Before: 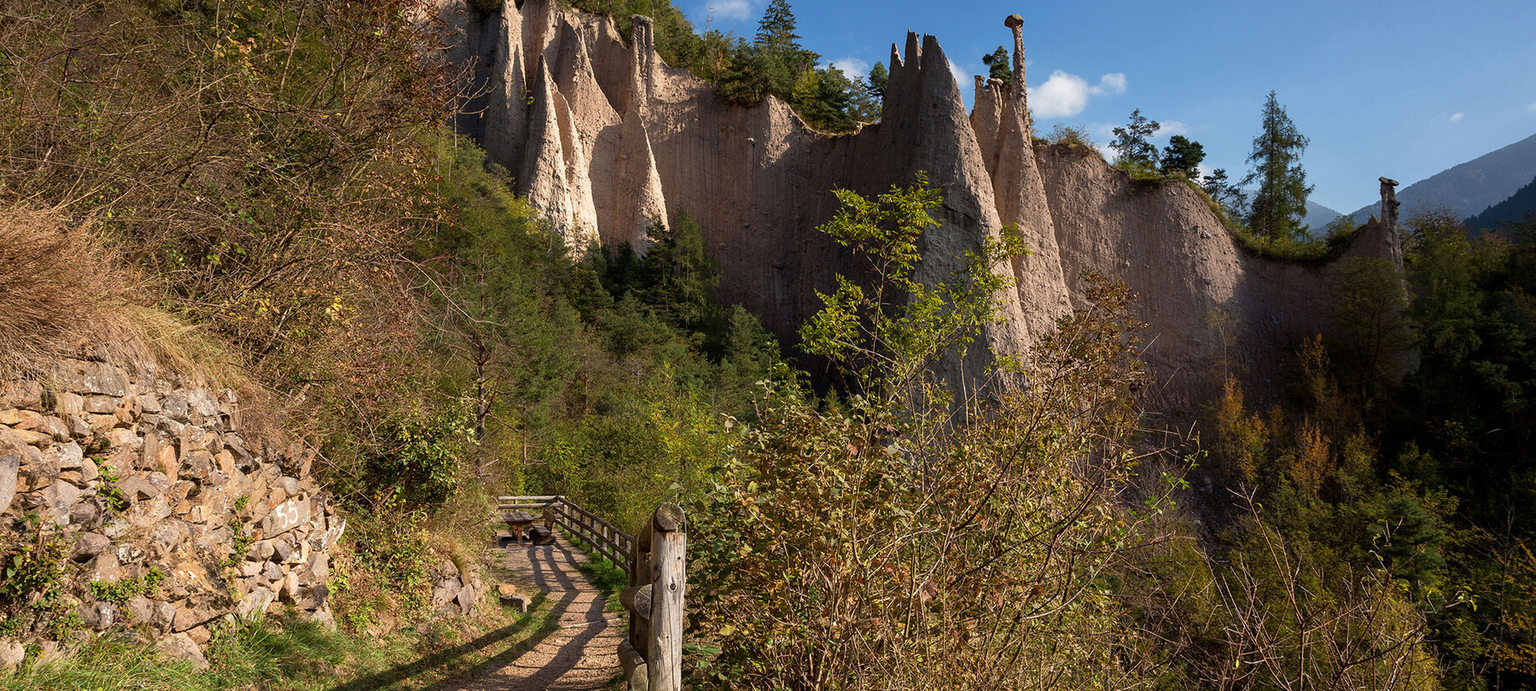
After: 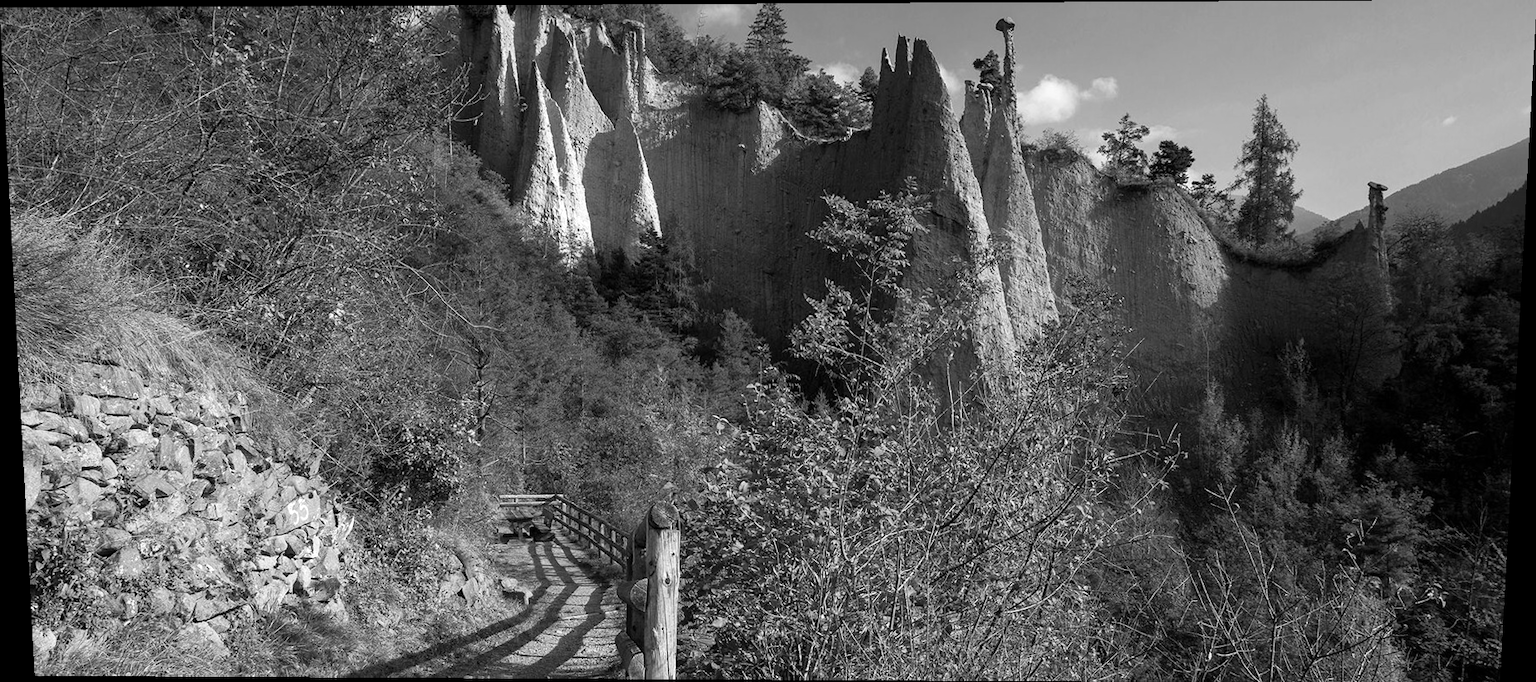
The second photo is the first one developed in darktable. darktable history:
exposure: exposure 0.2 EV, compensate highlight preservation false
rotate and perspective: lens shift (vertical) 0.048, lens shift (horizontal) -0.024, automatic cropping off
monochrome: on, module defaults
